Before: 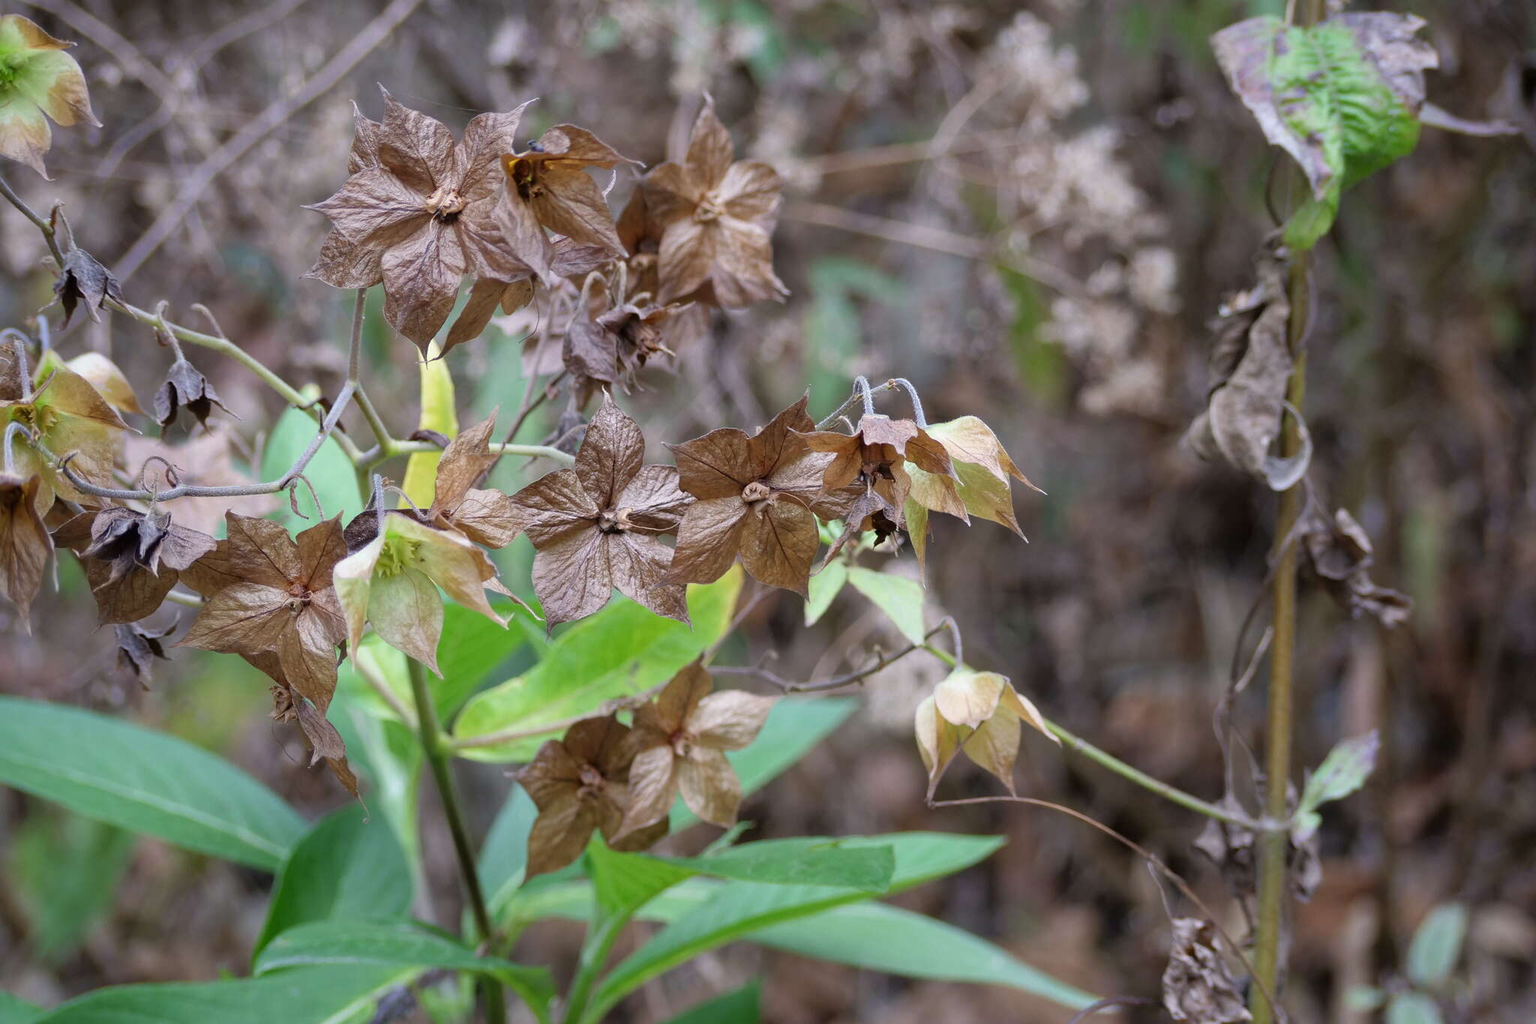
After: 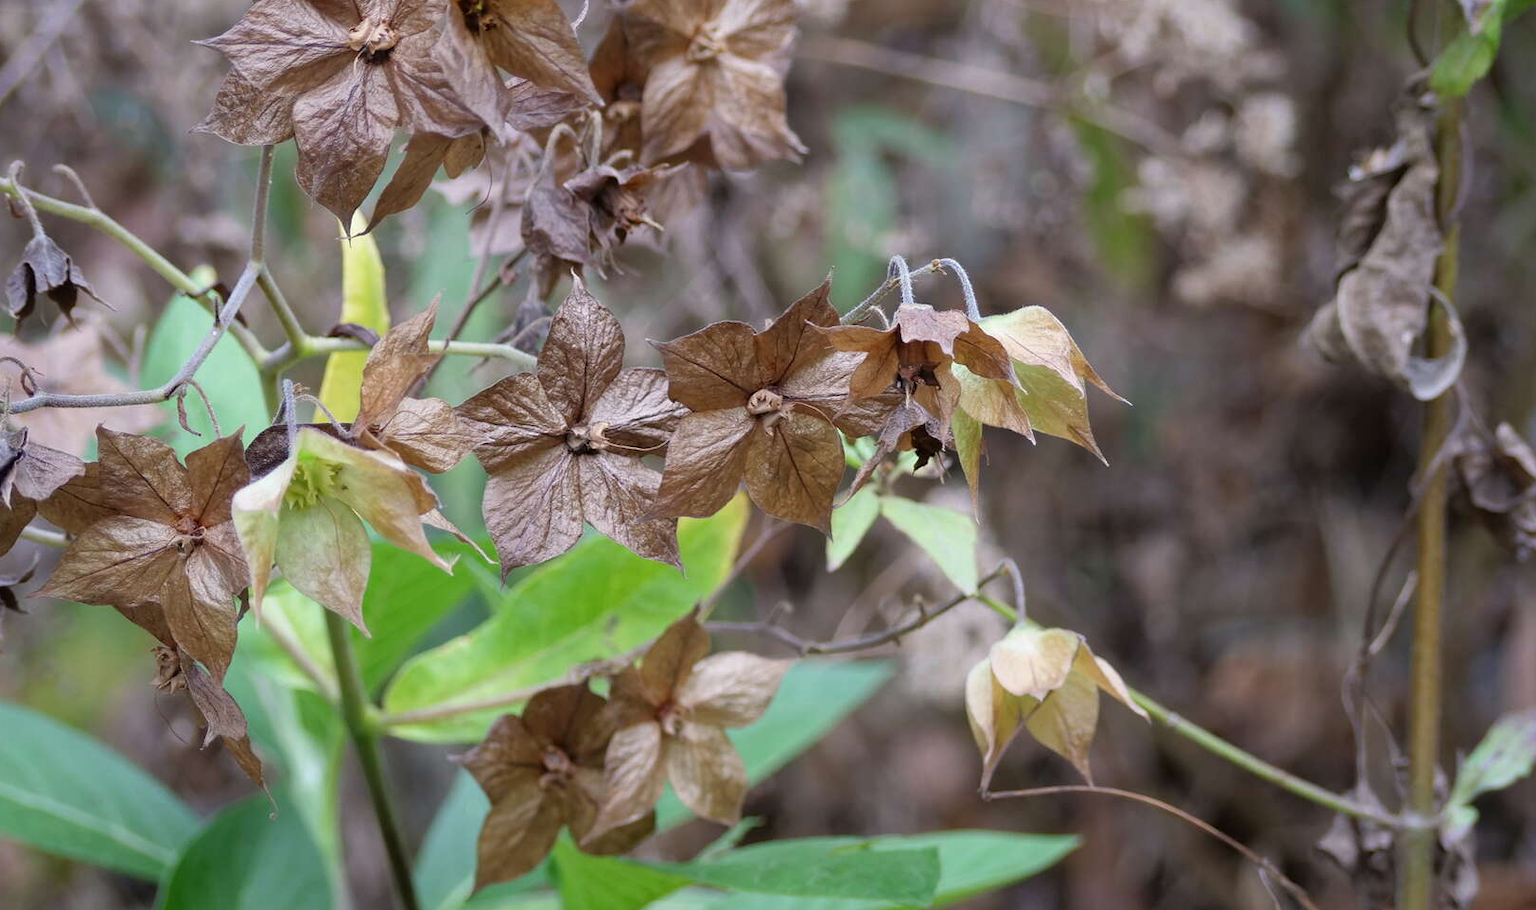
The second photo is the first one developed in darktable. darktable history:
crop: left 9.737%, top 16.929%, right 10.84%, bottom 12.389%
